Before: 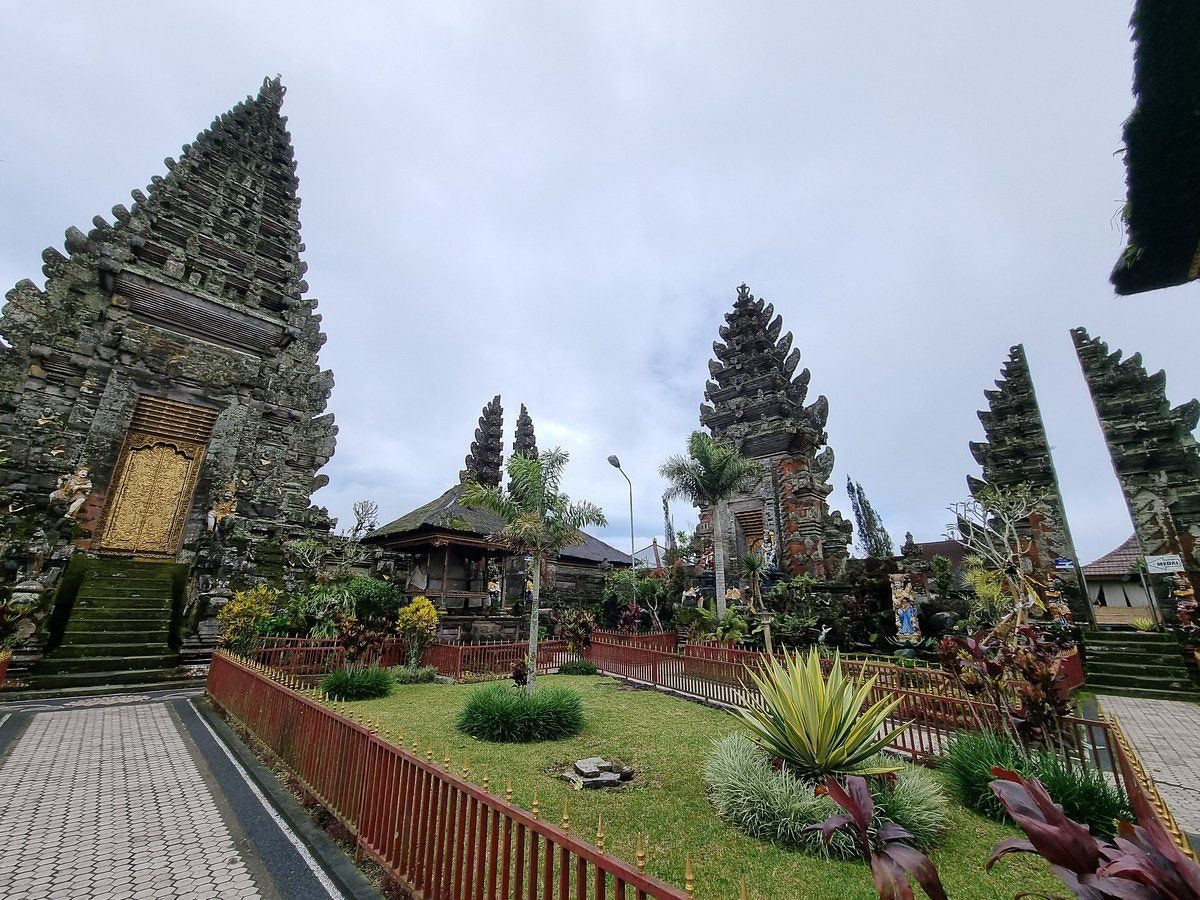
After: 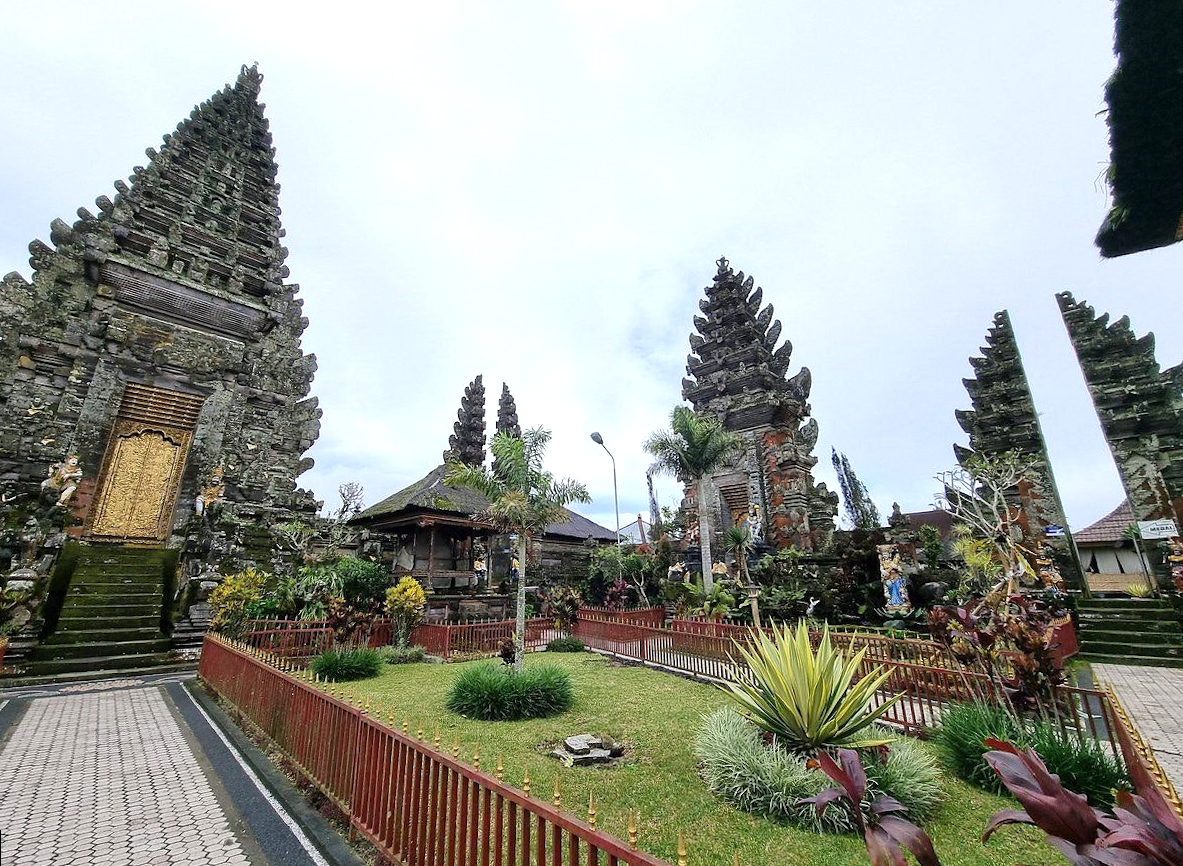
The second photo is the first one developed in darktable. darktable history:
exposure: exposure 0.485 EV, compensate highlight preservation false
rotate and perspective: rotation -1.32°, lens shift (horizontal) -0.031, crop left 0.015, crop right 0.985, crop top 0.047, crop bottom 0.982
